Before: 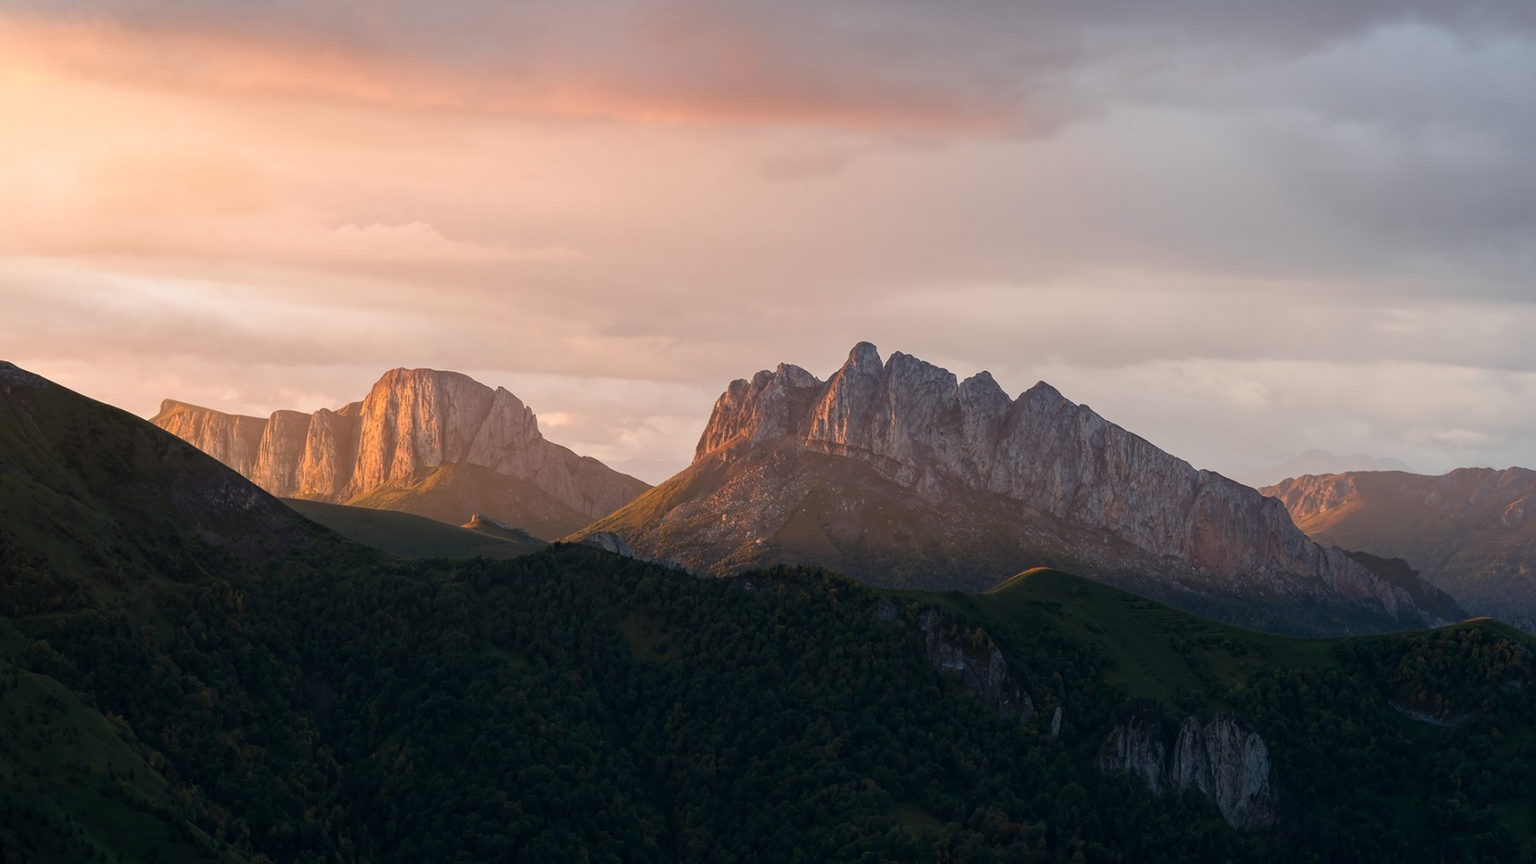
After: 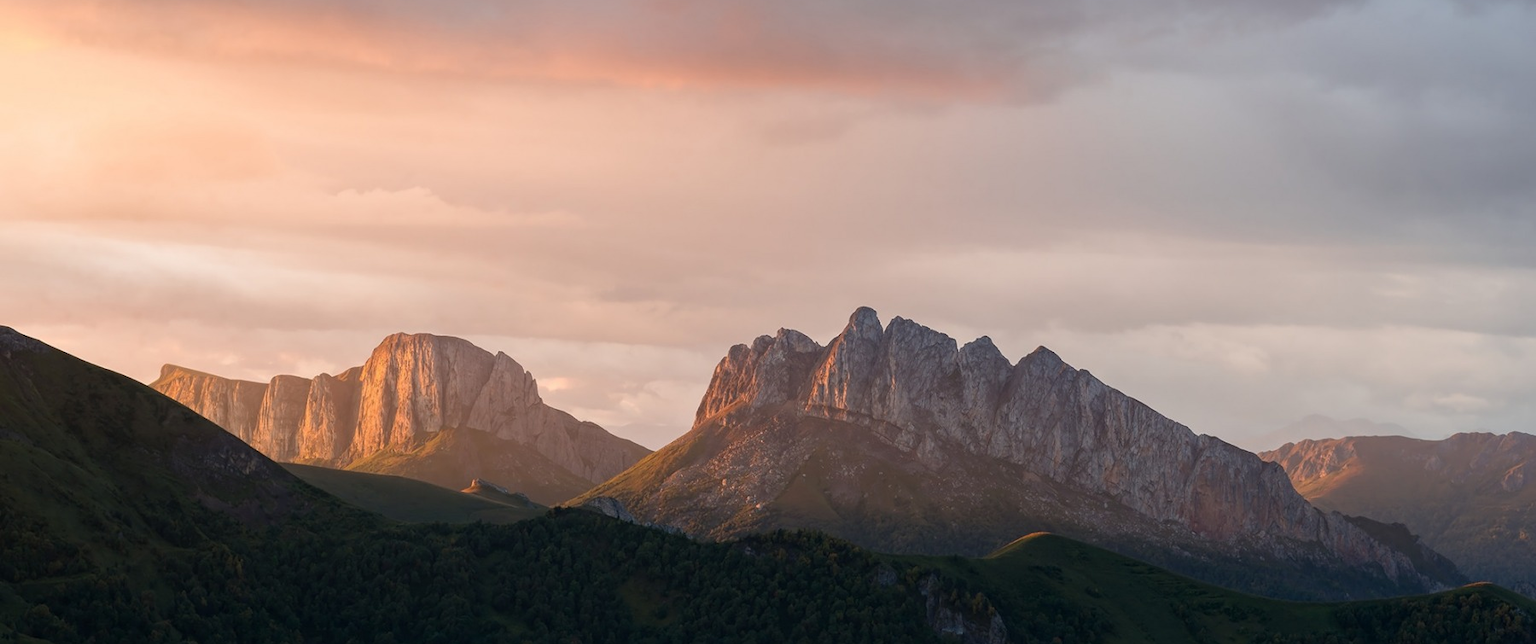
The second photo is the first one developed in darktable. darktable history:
crop: top 4.059%, bottom 21.281%
